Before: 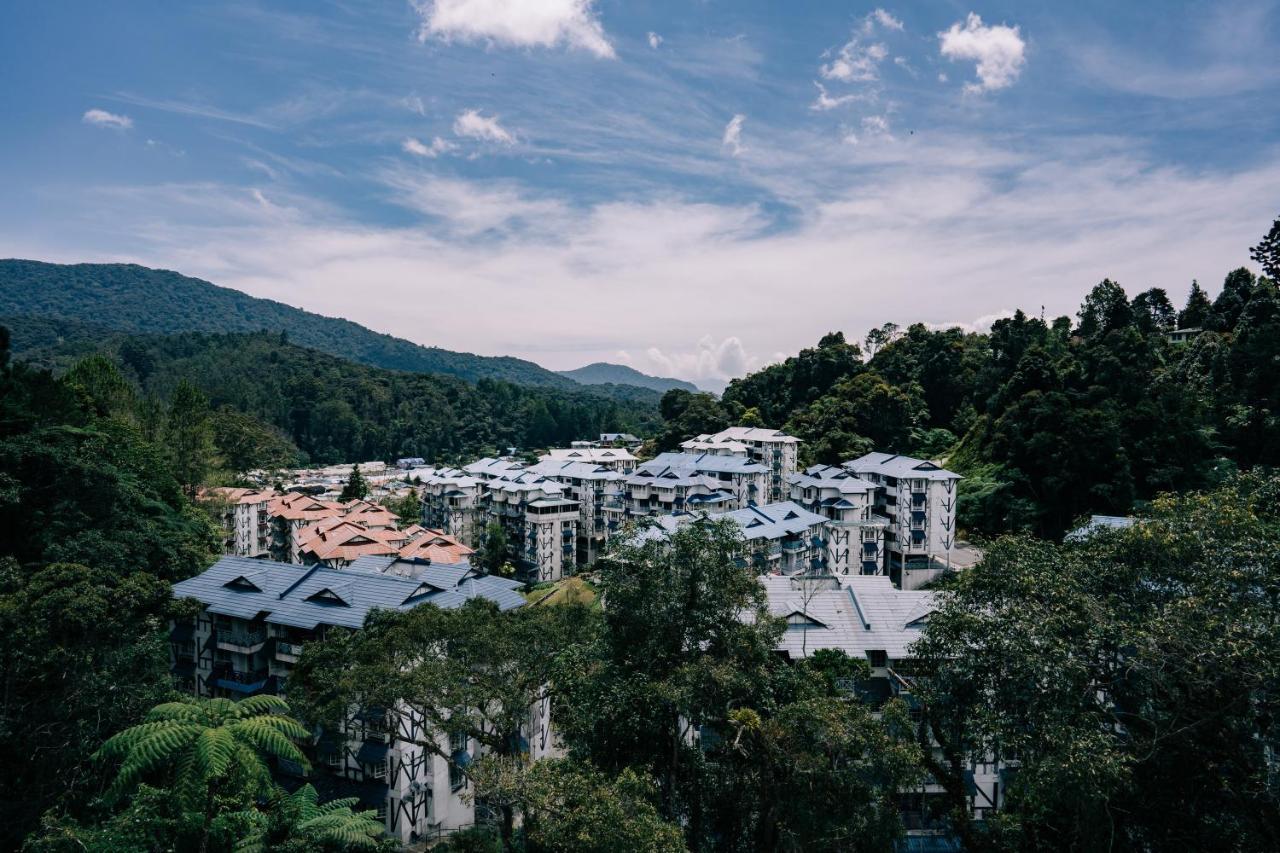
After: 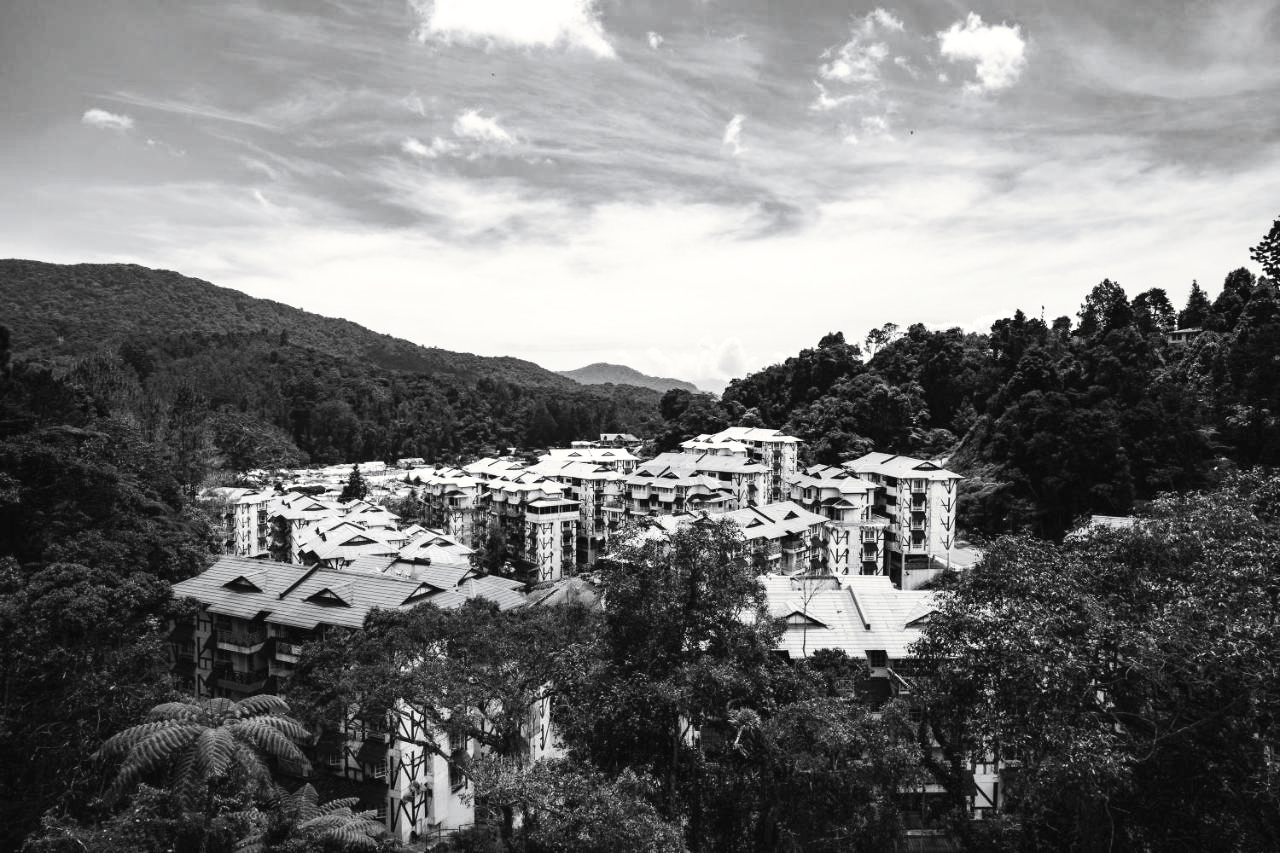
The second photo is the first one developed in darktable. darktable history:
tone curve: curves: ch0 [(0, 0) (0.003, 0.01) (0.011, 0.017) (0.025, 0.035) (0.044, 0.068) (0.069, 0.109) (0.1, 0.144) (0.136, 0.185) (0.177, 0.231) (0.224, 0.279) (0.277, 0.346) (0.335, 0.42) (0.399, 0.5) (0.468, 0.603) (0.543, 0.712) (0.623, 0.808) (0.709, 0.883) (0.801, 0.957) (0.898, 0.993) (1, 1)], preserve colors none
color look up table: target L [78.07, 90.24, 100, 81.33, 75.15, 74.78, 71.84, 98.62, 53.98, 63.98, 54.24, 64.74, 51.42, 26.5, 7.906, 200, 90.24, 82.41, 79.88, 77.34, 65.87, 79.52, 80.24, 45.63, 51.62, 42.92, 13.87, 98.62, 85.98, 87.41, 90.24, 76.61, 72.21, 55.02, 50.96, 78.8, 71.84, 47.51, 32.32, 52.01, 36.57, 6.024, 1.097, 1.645, 57.48, 68.87, 64.36, 29.94, 15.48], target a [-0.002, -0.293, -0.097, 0 ×4, -1.007, 0.001, 0, 0.001, 0, 0.001, 0, 0, 0, -0.293, -0.003, 0, -0.001, 0, -0.002, -0.001, 0, 0.001, 0.001, 0, -1.007, -0.102, -0.102, -0.293, -0.002, 0, 0.001, 0.001, -0.001, 0, 0.001, 0 ×9, 0.001, 0], target b [0.027, 3.684, 1.214, 0.004 ×4, 13.26, -0.003, 0.005, -0.002, 0.005, -0.005, -0.002, -0.001, 0, 3.684, 0.028, 0.004, 0.005, 0.005, 0.027, 0.005, -0.002, -0.005, -0.002, -0.001, 13.26, 1.257, 1.253, 3.684, 0.027, 0.004, -0.002, -0.002, 0.005, 0.004, -0.002, -0.002, -0.005, 0.002, -0.001, 0, 0, 0.005, 0.005, 0.005, -0.004, -0.001], num patches 49
